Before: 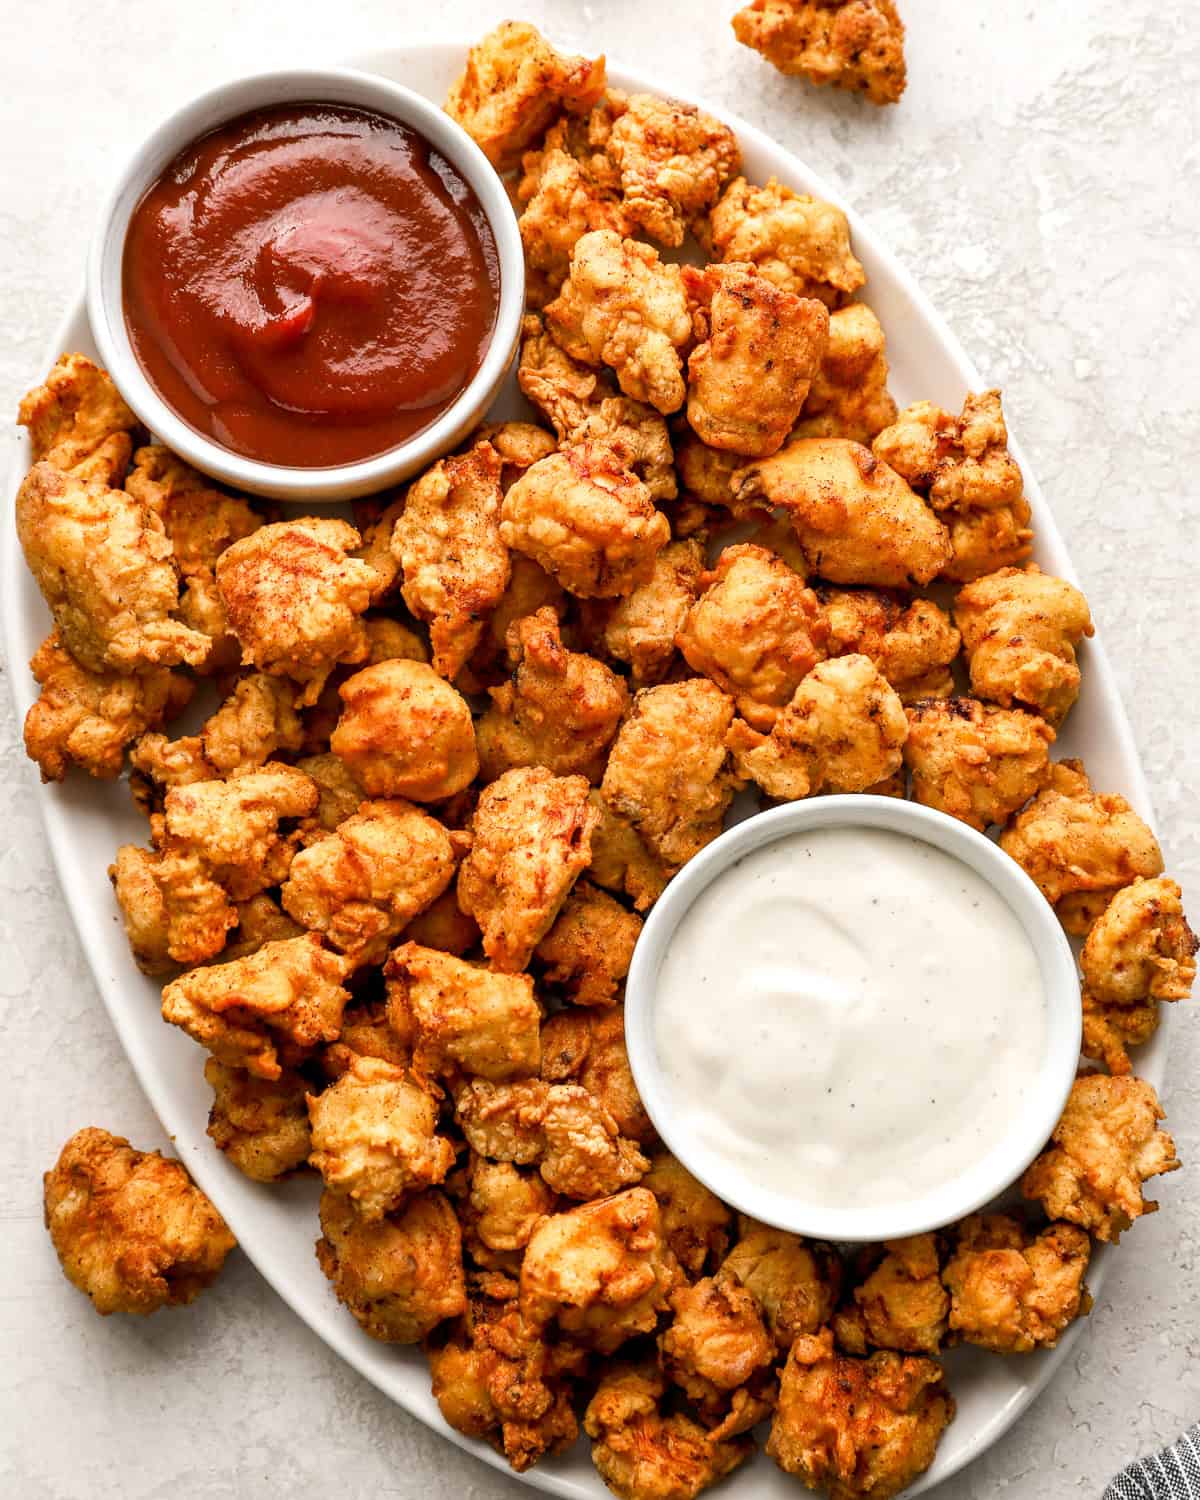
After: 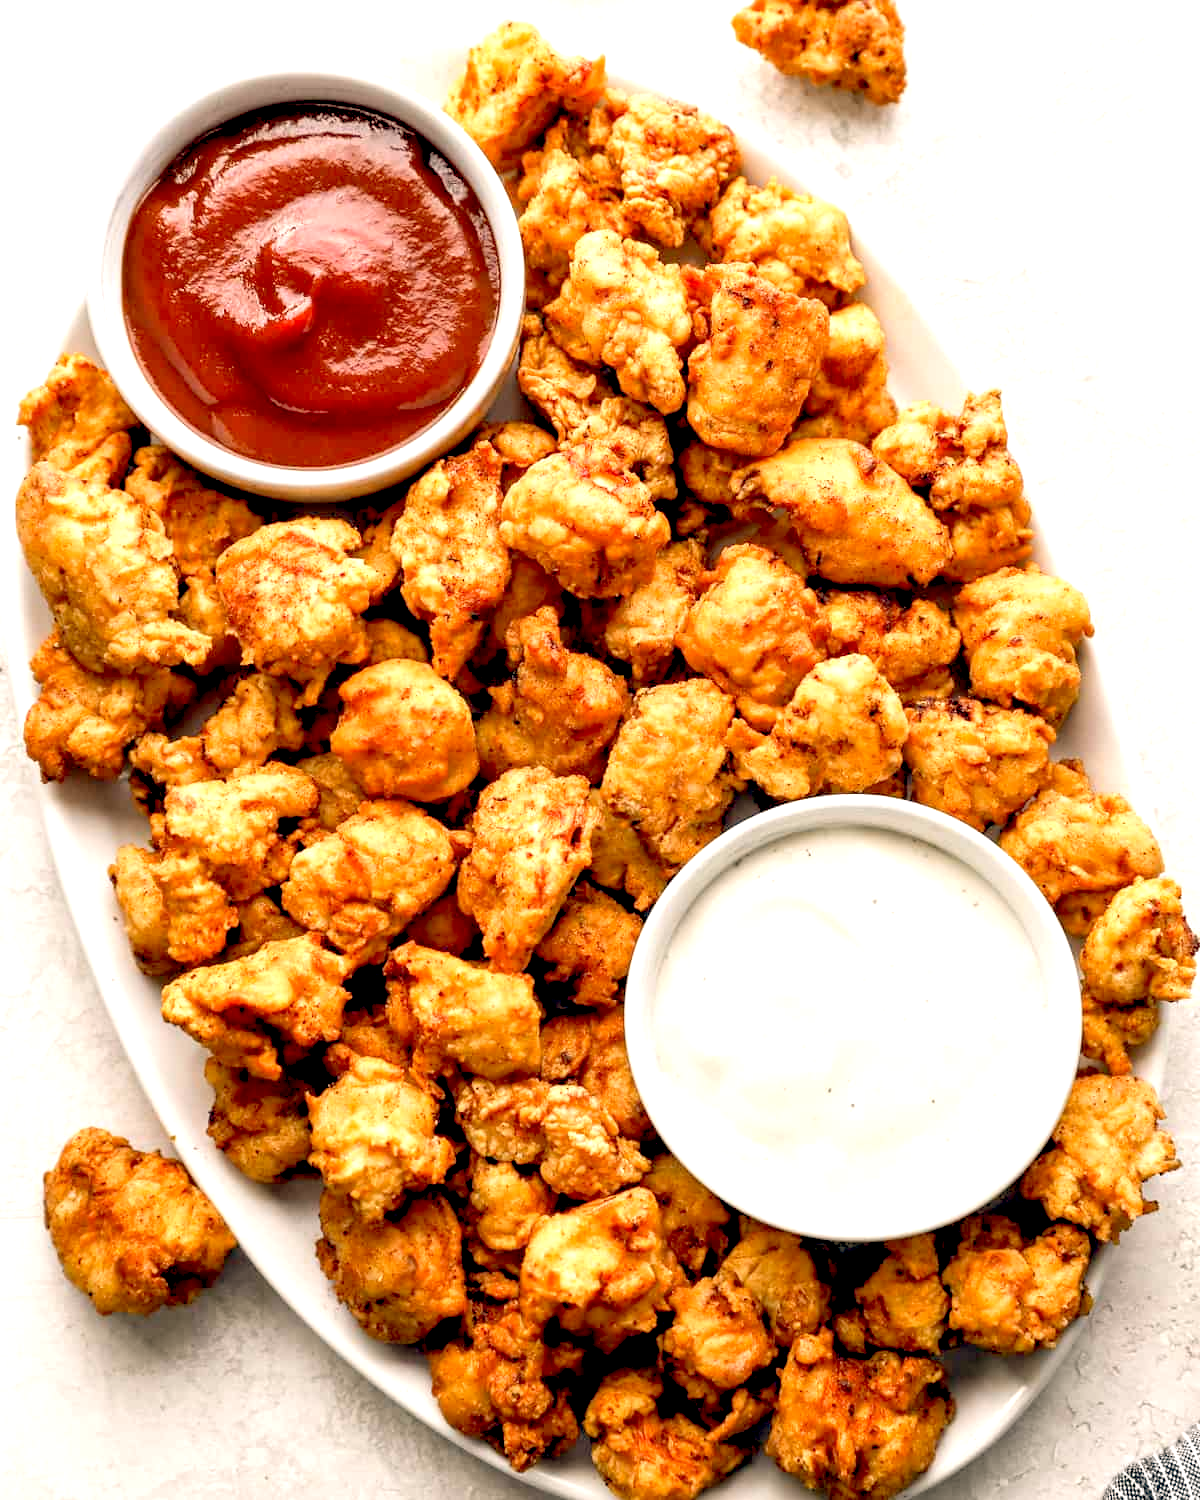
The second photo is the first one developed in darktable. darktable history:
color balance: lift [0.975, 0.993, 1, 1.015], gamma [1.1, 1, 1, 0.945], gain [1, 1.04, 1, 0.95]
exposure: exposure 0.6 EV, compensate highlight preservation false
